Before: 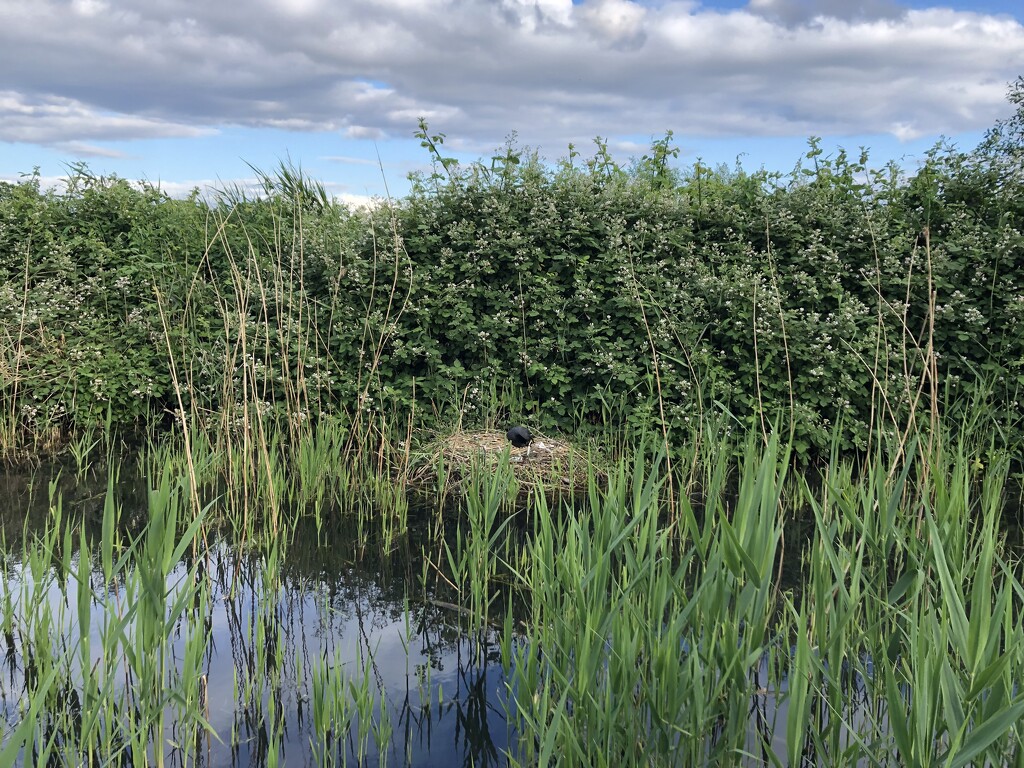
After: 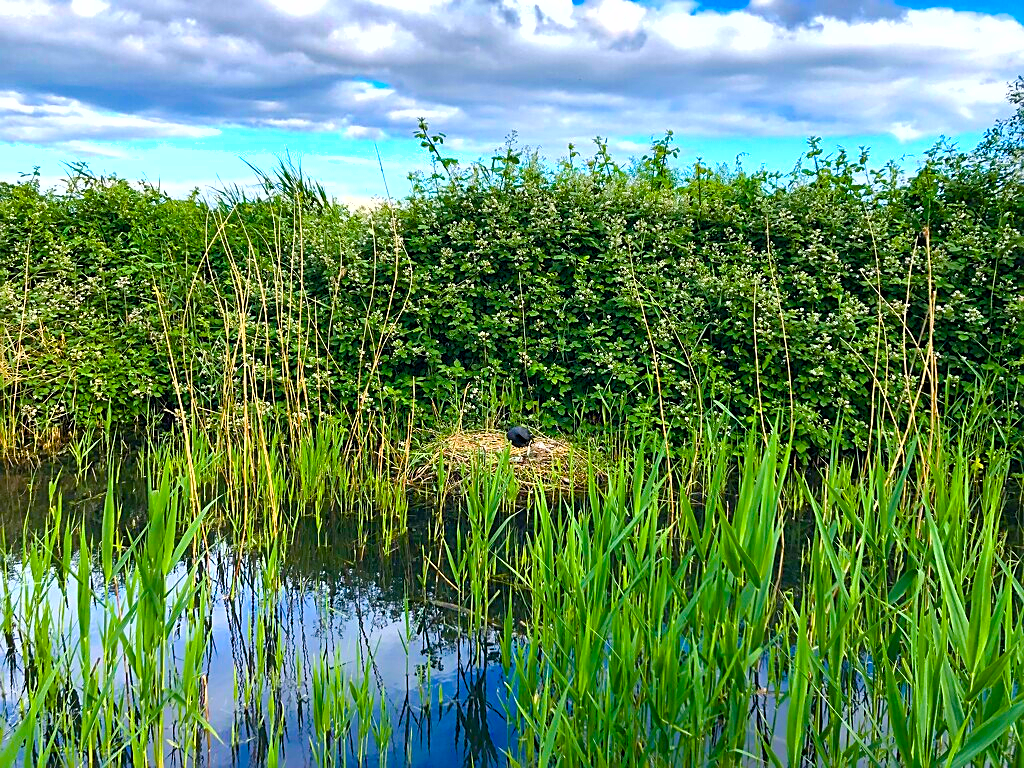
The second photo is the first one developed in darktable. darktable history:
color balance rgb: linear chroma grading › global chroma 25%, perceptual saturation grading › global saturation 45%, perceptual saturation grading › highlights -50%, perceptual saturation grading › shadows 30%, perceptual brilliance grading › global brilliance 18%, global vibrance 40%
shadows and highlights: low approximation 0.01, soften with gaussian
sharpen: on, module defaults
